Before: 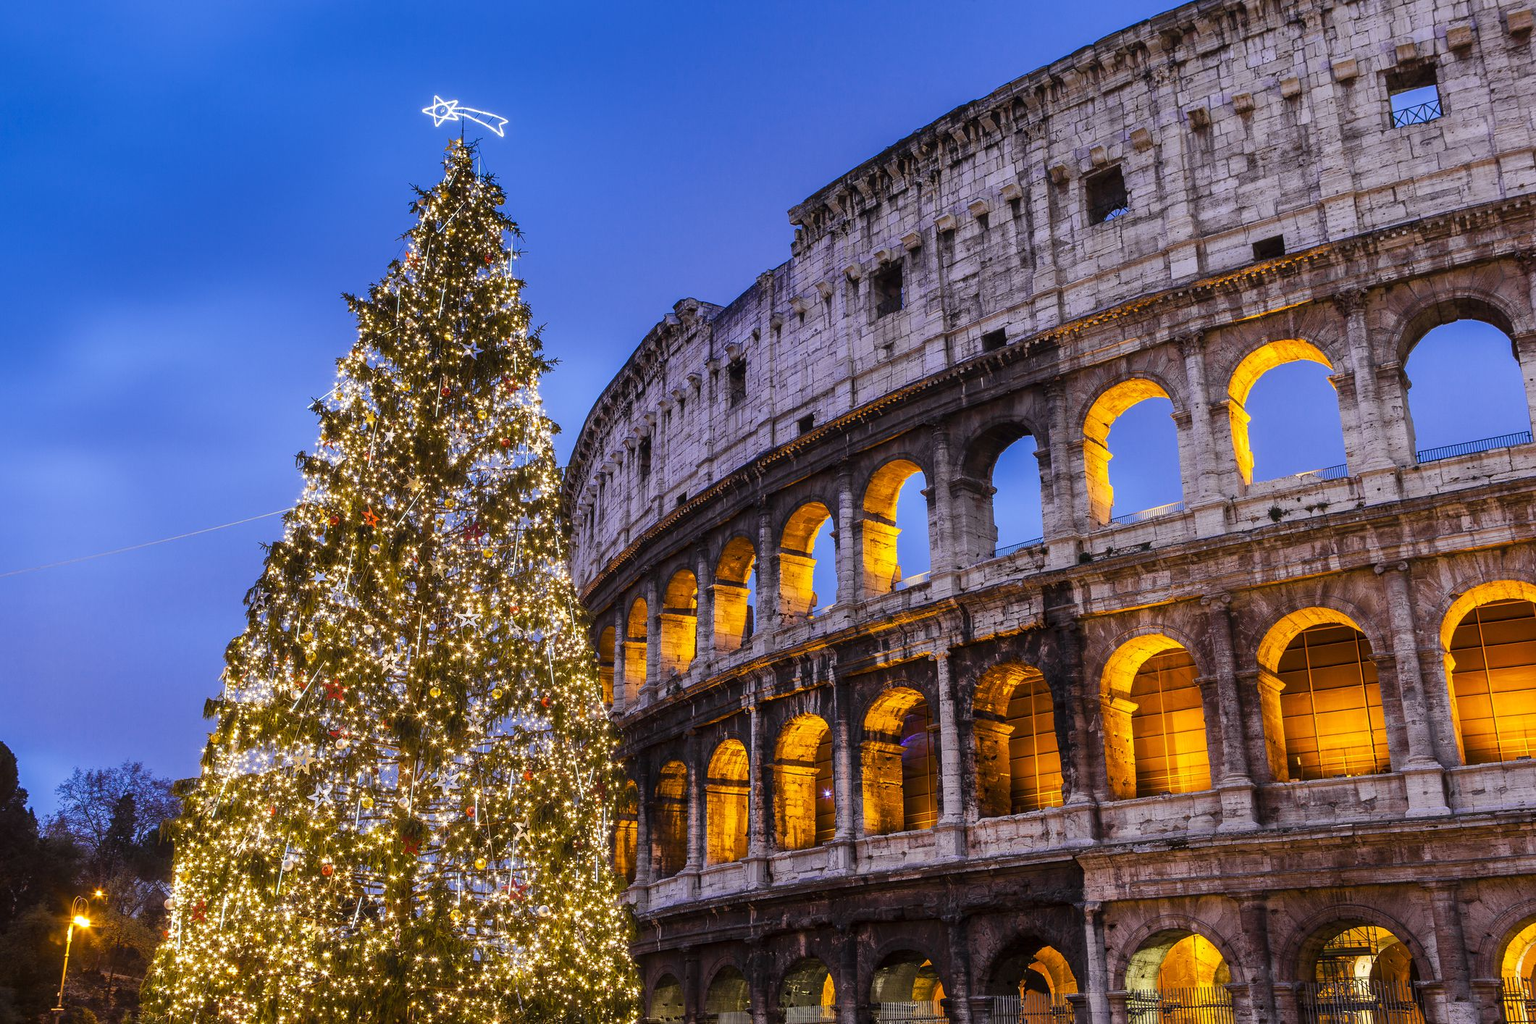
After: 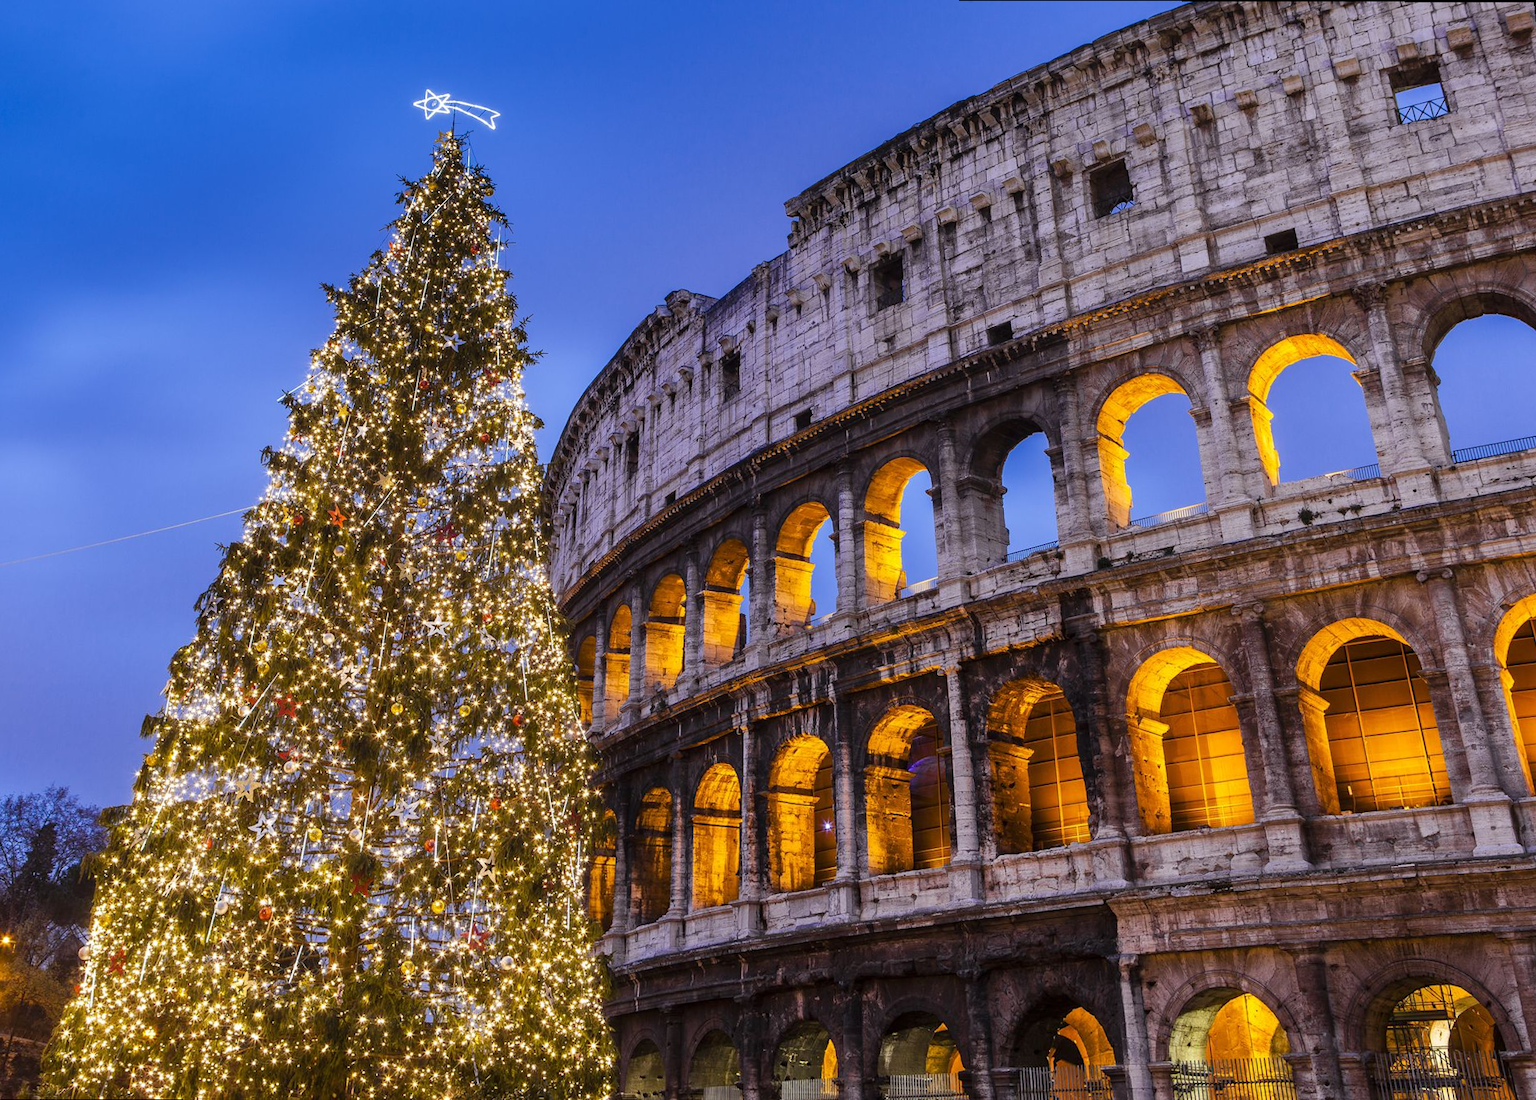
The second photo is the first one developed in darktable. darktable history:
rotate and perspective: rotation 0.215°, lens shift (vertical) -0.139, crop left 0.069, crop right 0.939, crop top 0.002, crop bottom 0.996
exposure: compensate highlight preservation false
